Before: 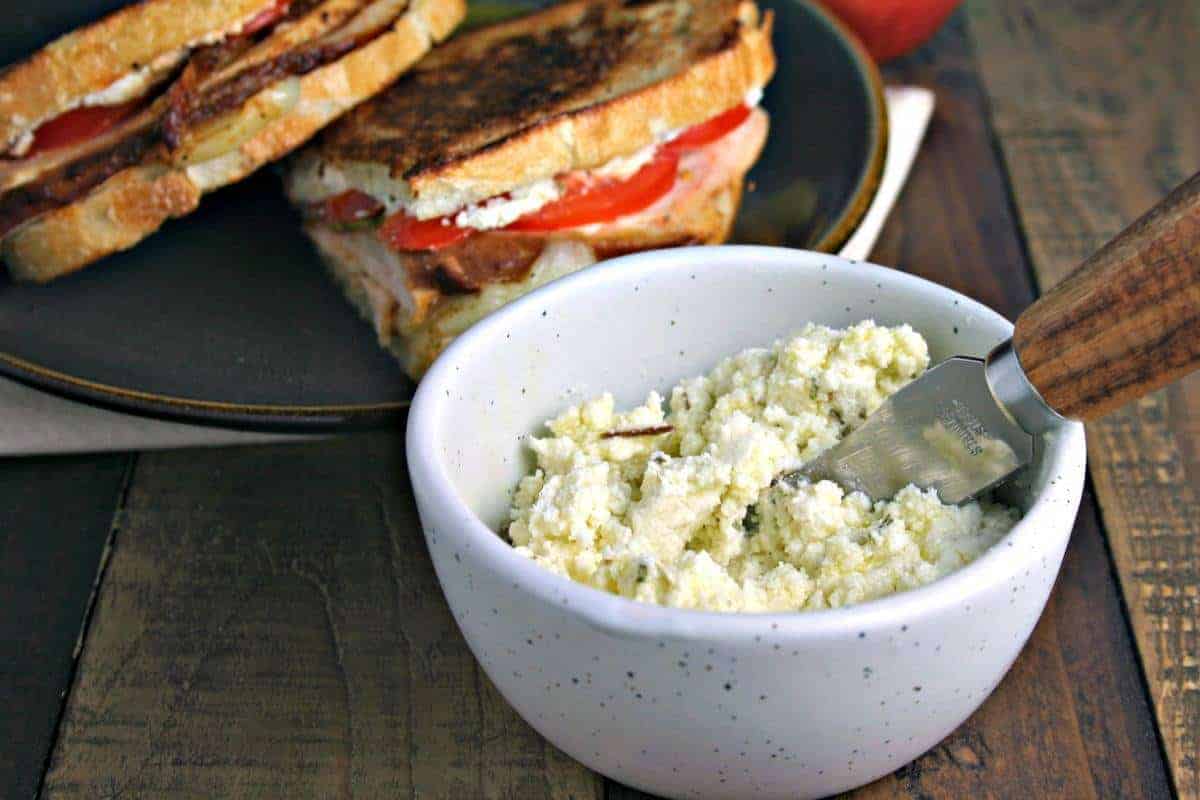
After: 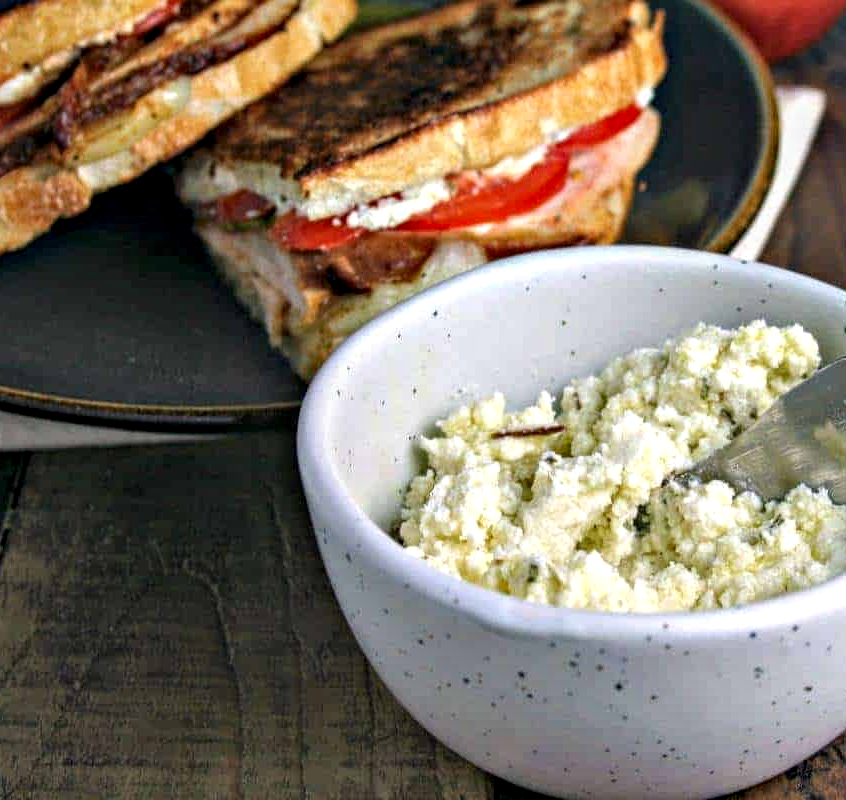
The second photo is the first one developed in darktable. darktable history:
local contrast: highlights 22%, detail 150%
crop and rotate: left 9.084%, right 20.384%
